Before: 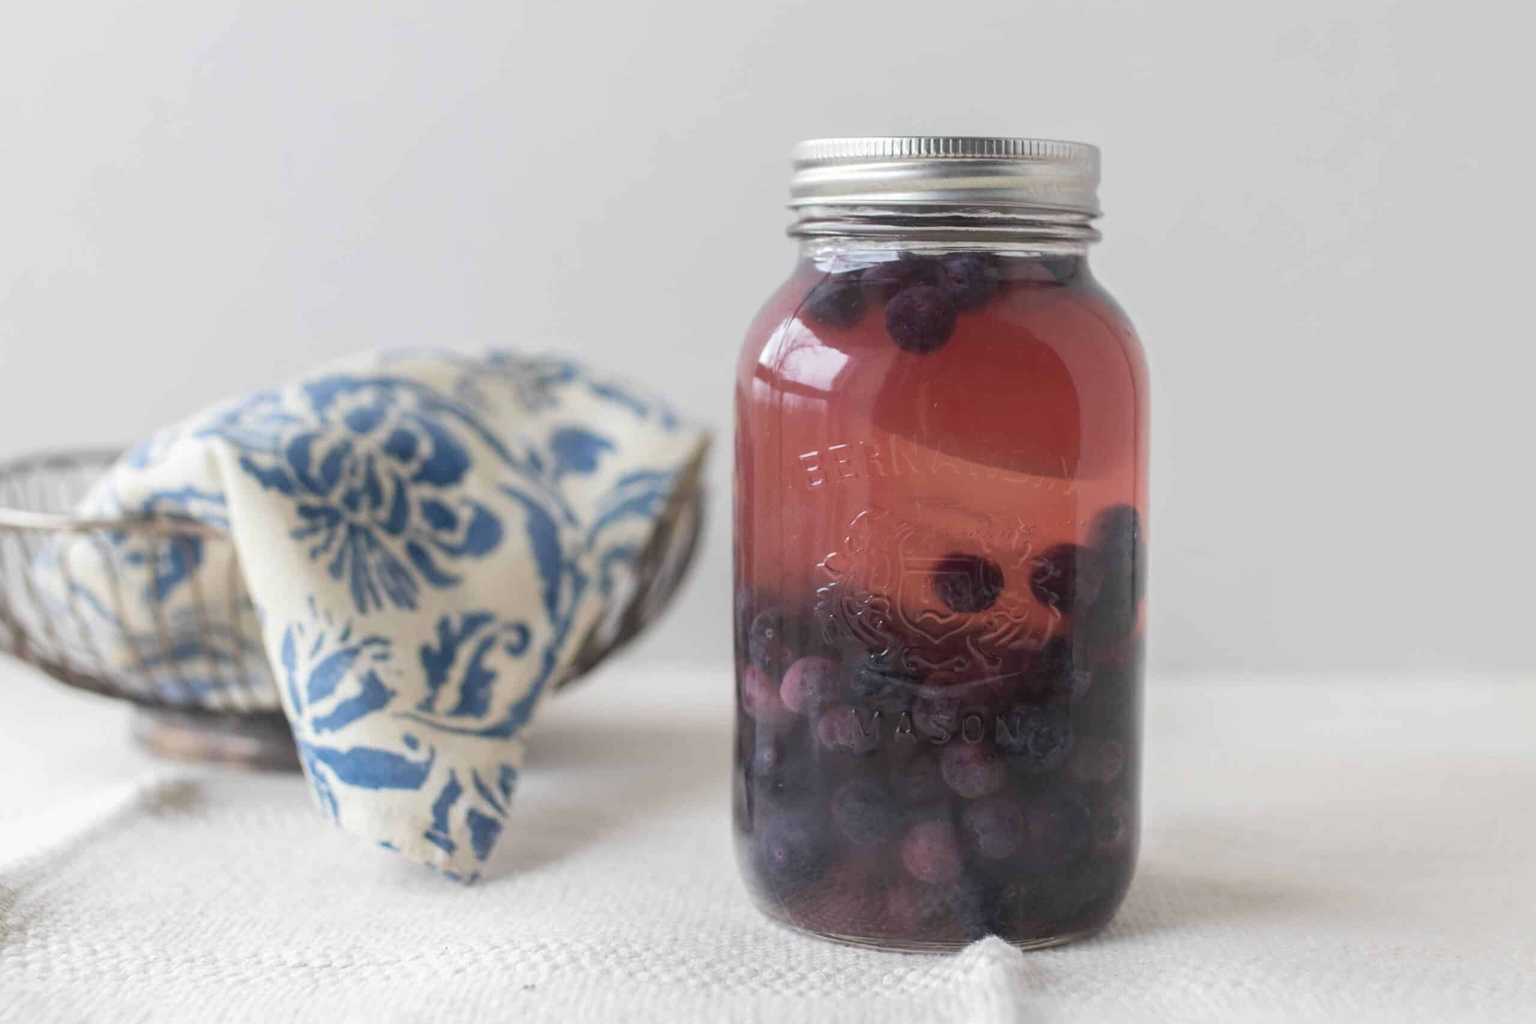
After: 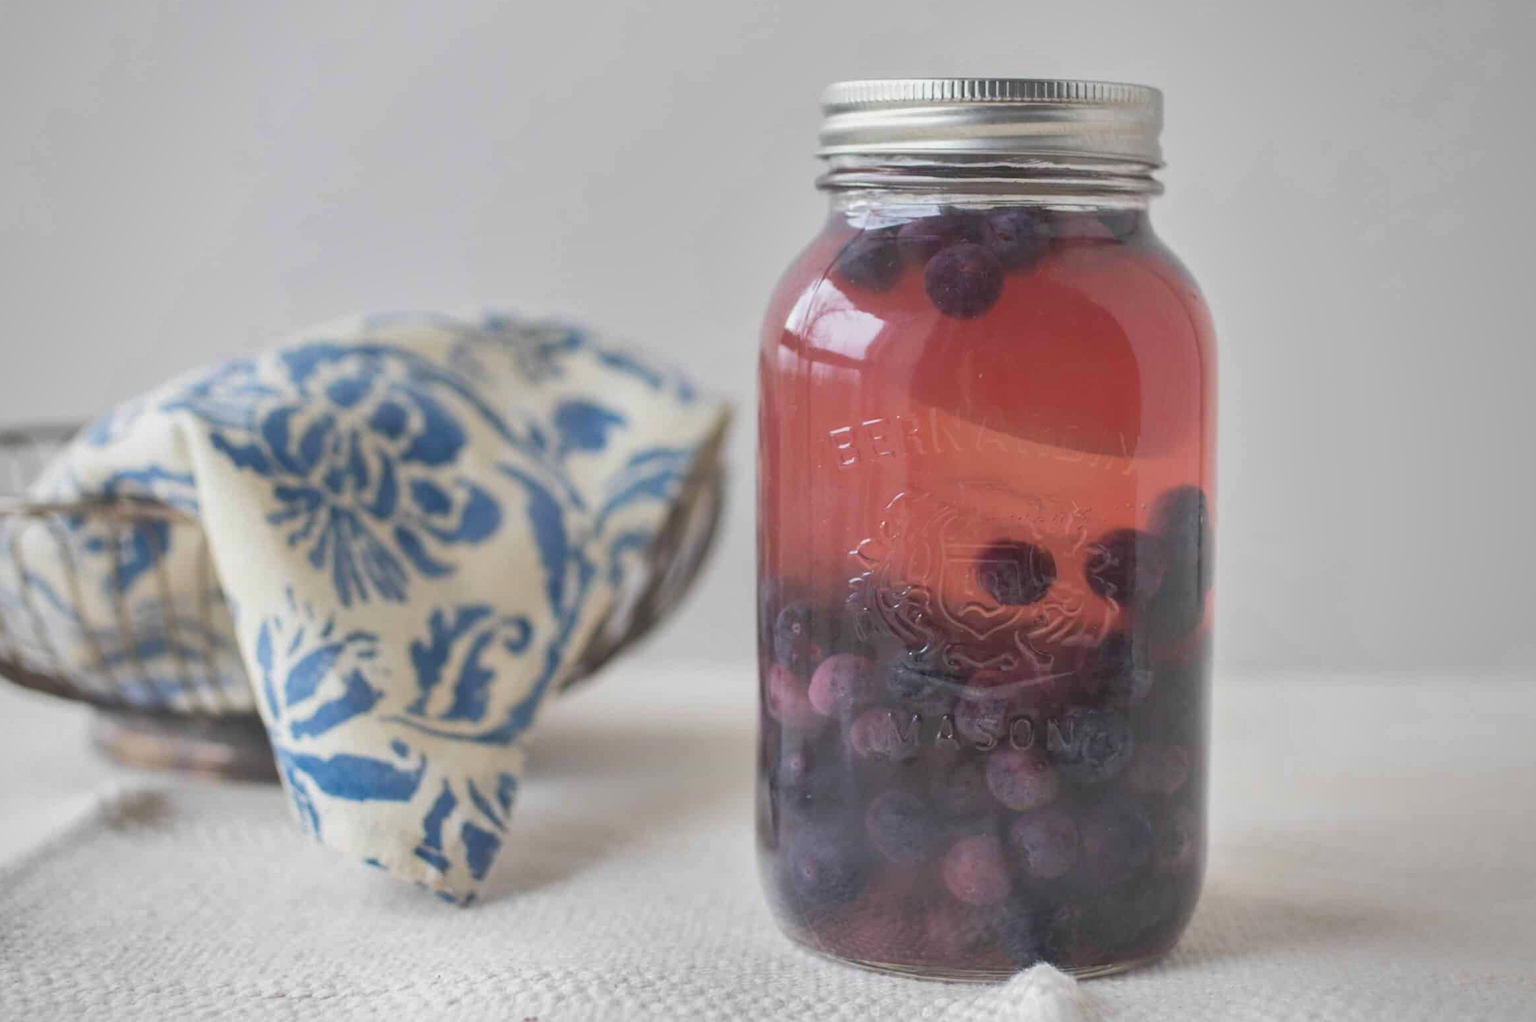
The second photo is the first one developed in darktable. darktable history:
vignetting: fall-off radius 82.5%
shadows and highlights: low approximation 0.01, soften with gaussian
contrast brightness saturation: contrast -0.096, brightness 0.049, saturation 0.084
crop: left 3.259%, top 6.455%, right 6.363%, bottom 3.317%
